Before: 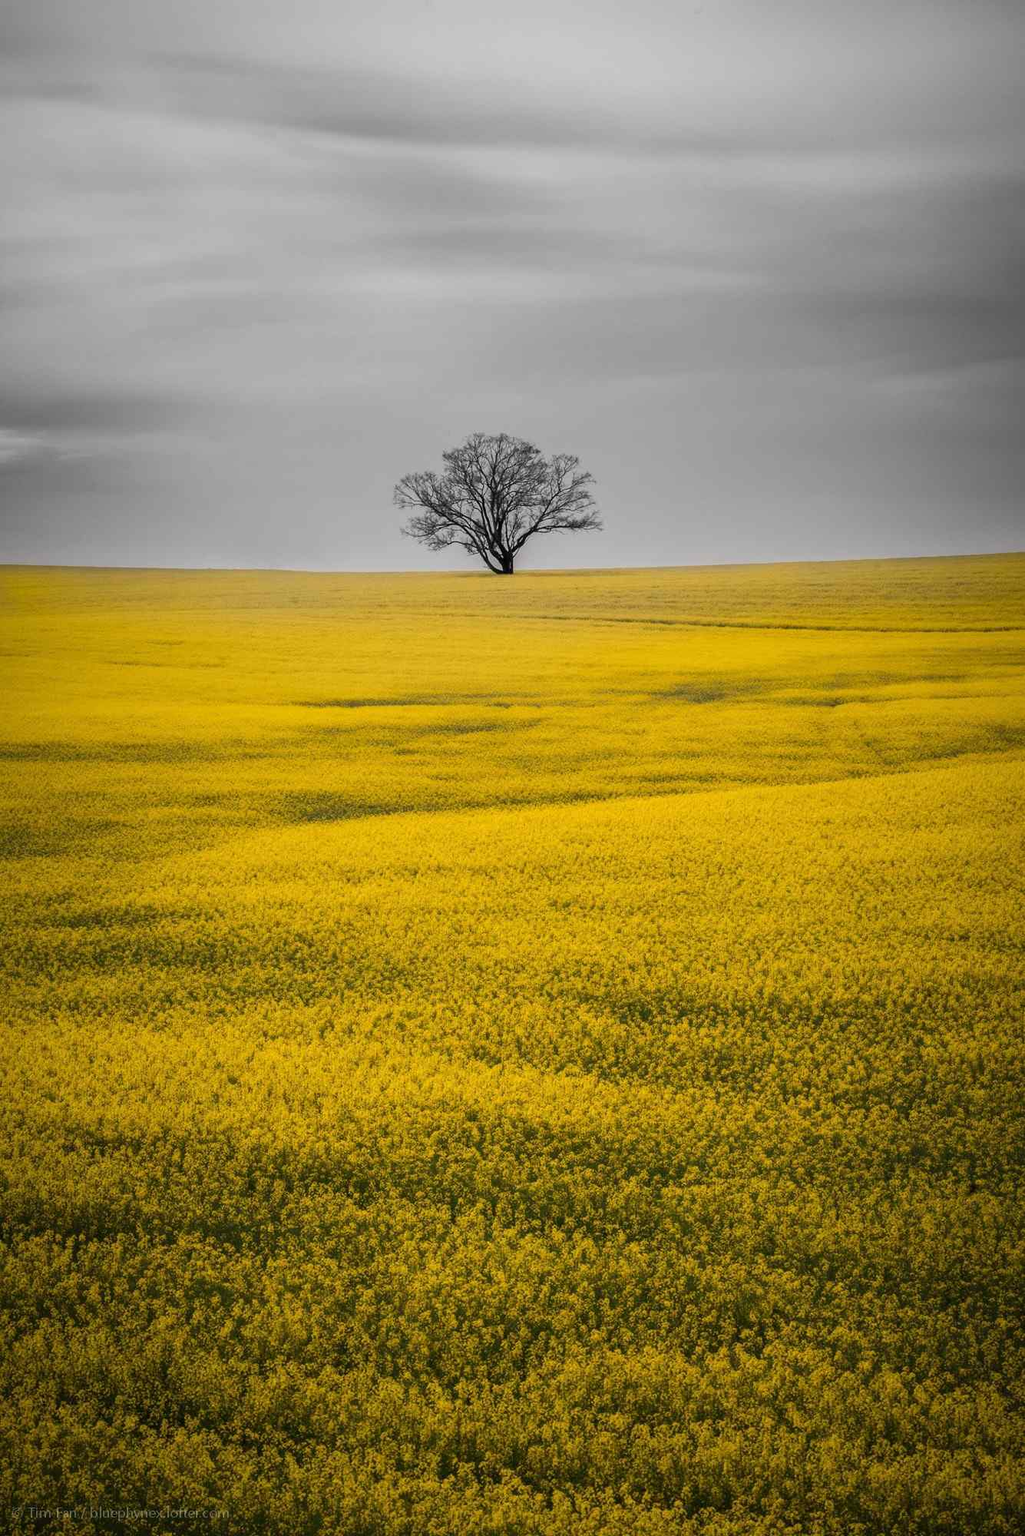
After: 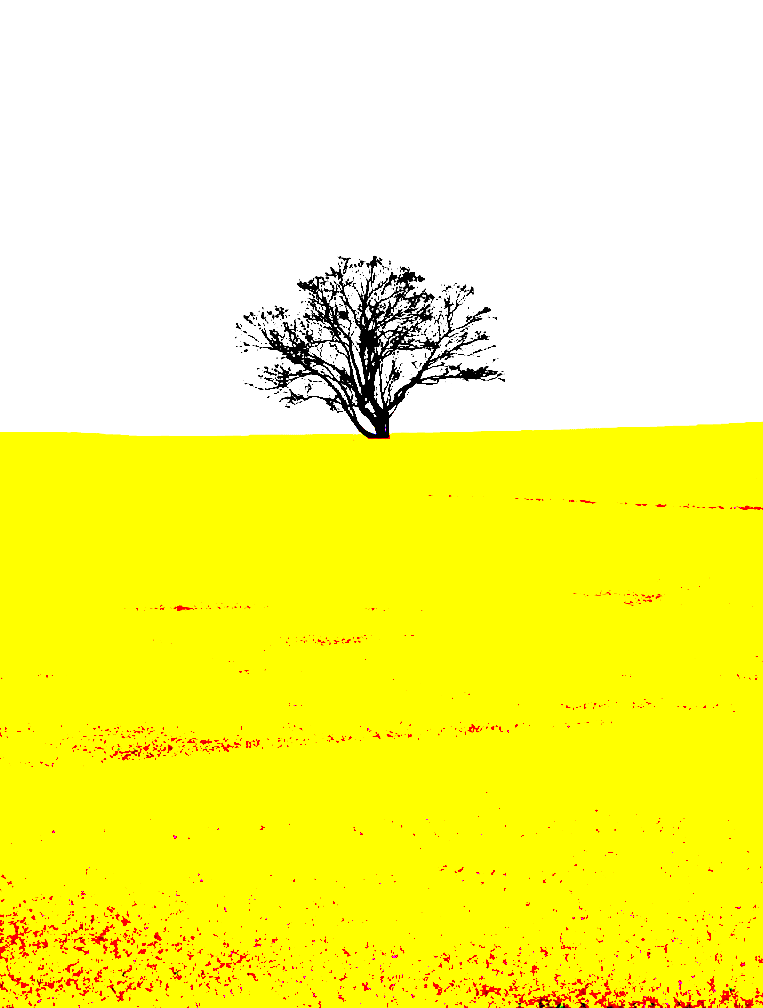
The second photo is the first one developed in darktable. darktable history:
haze removal: strength 0.53, distance 0.925, compatibility mode true, adaptive false
local contrast: highlights 19%, detail 186%
color contrast: green-magenta contrast 1.2, blue-yellow contrast 1.2
crop: left 20.932%, top 15.471%, right 21.848%, bottom 34.081%
exposure: black level correction 0.1, exposure 3 EV, compensate highlight preservation false
